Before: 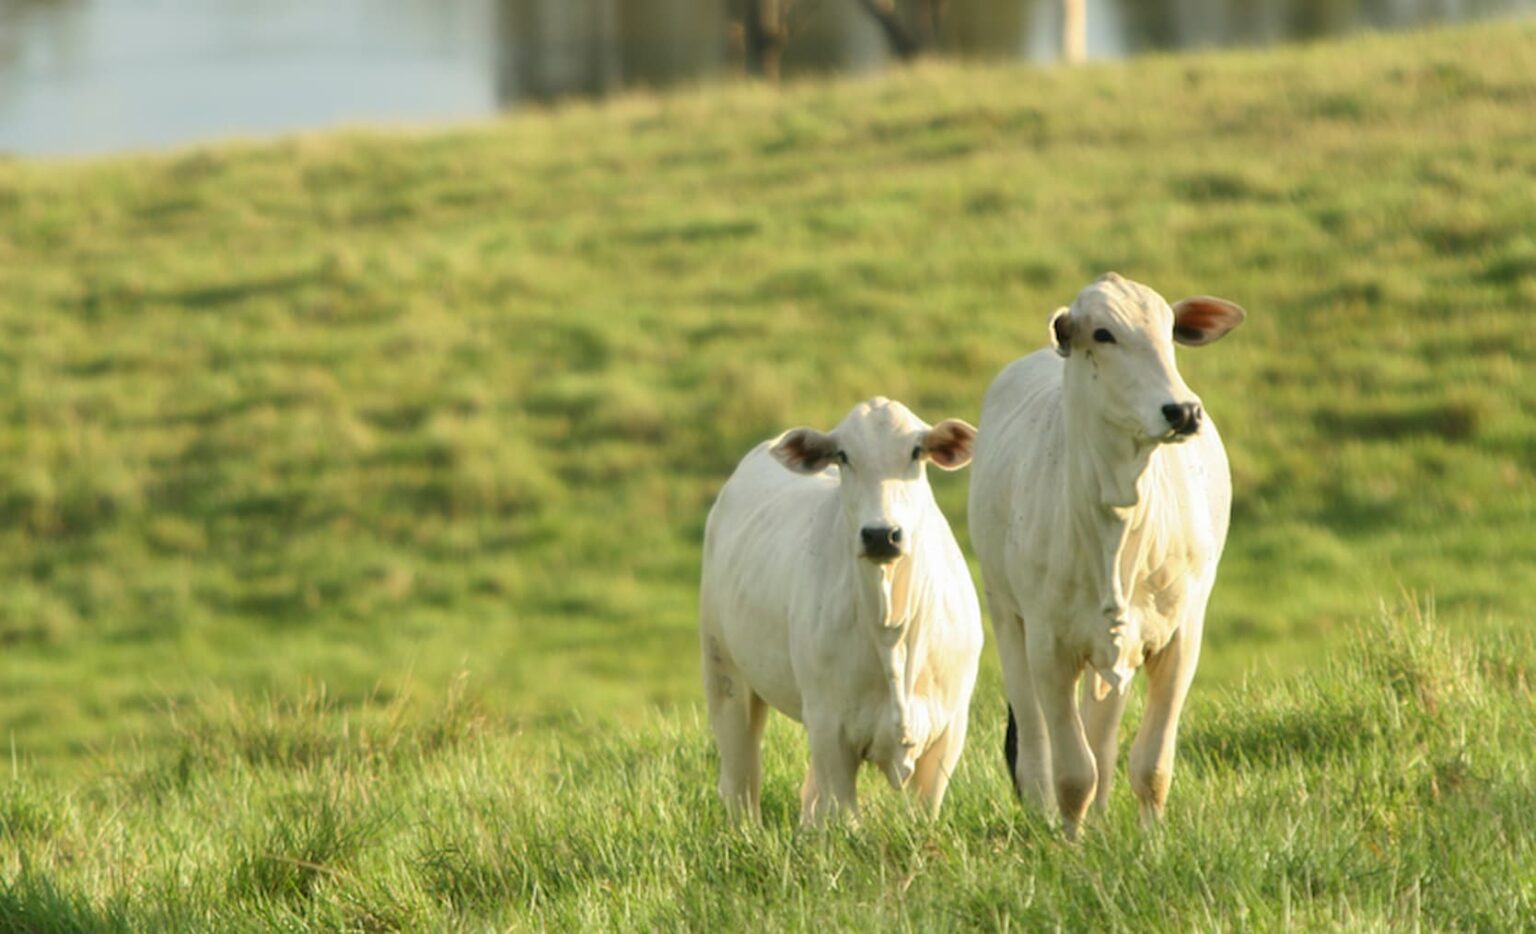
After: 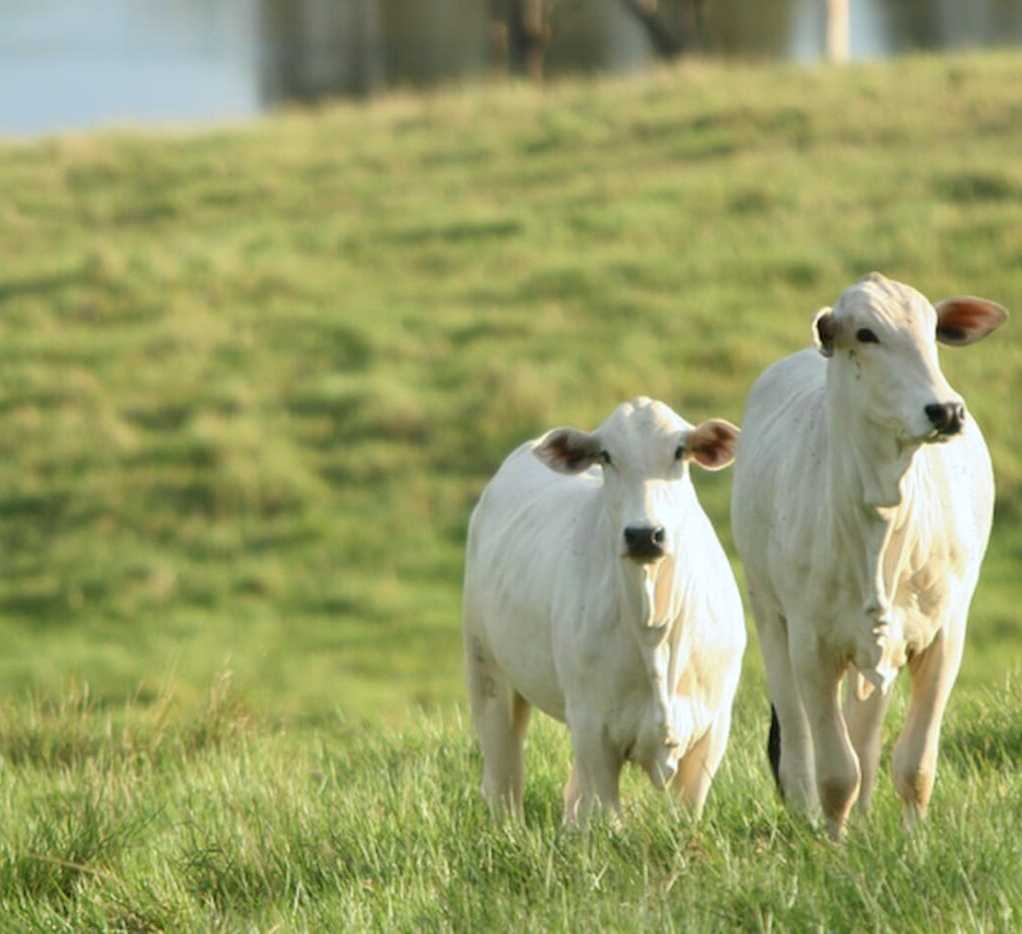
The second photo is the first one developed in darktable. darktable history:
color correction: highlights a* -0.656, highlights b* -9.53
crop and rotate: left 15.467%, right 17.967%
